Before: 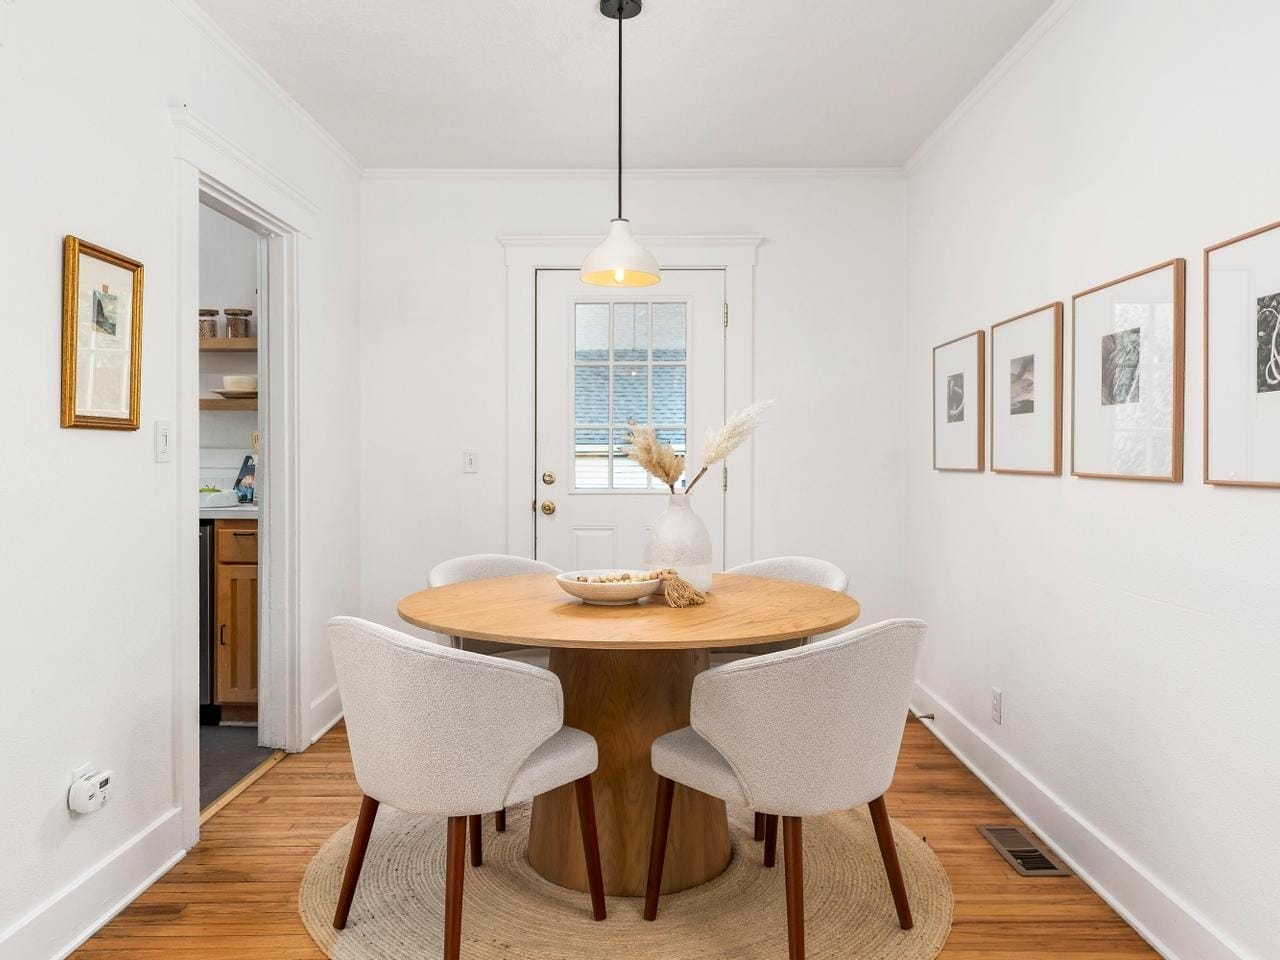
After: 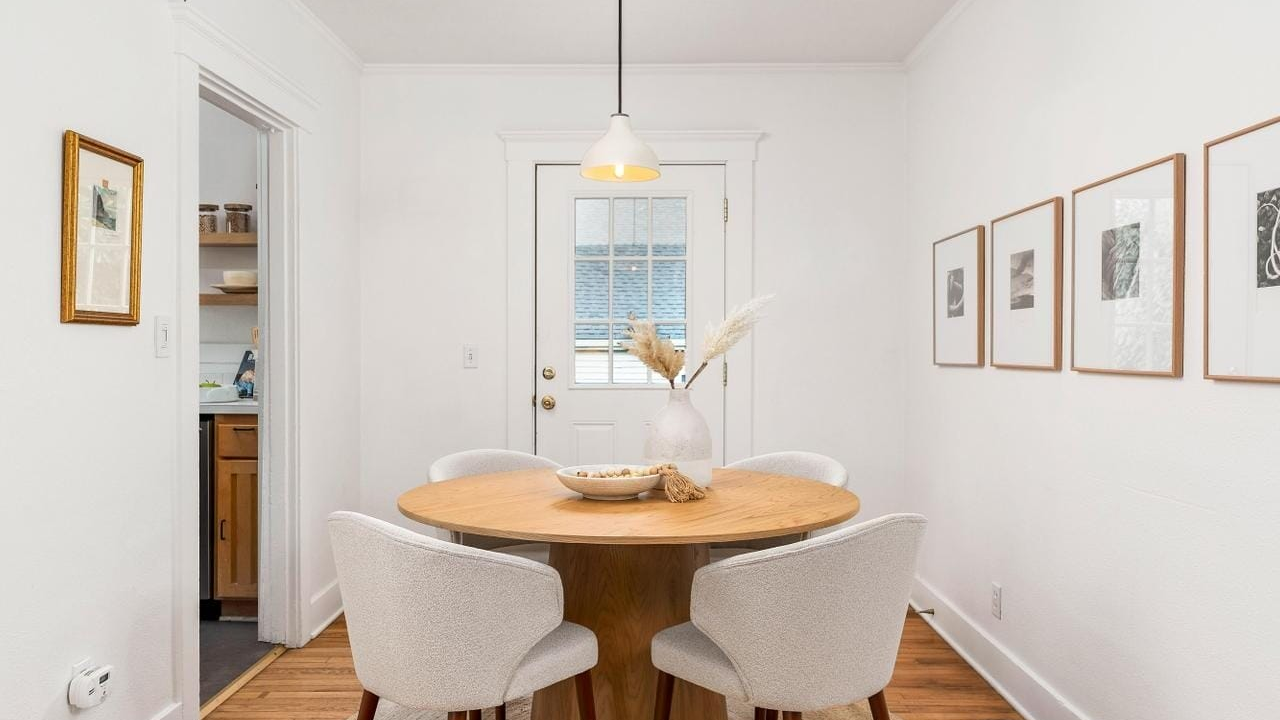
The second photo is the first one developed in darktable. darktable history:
crop: top 11.013%, bottom 13.912%
